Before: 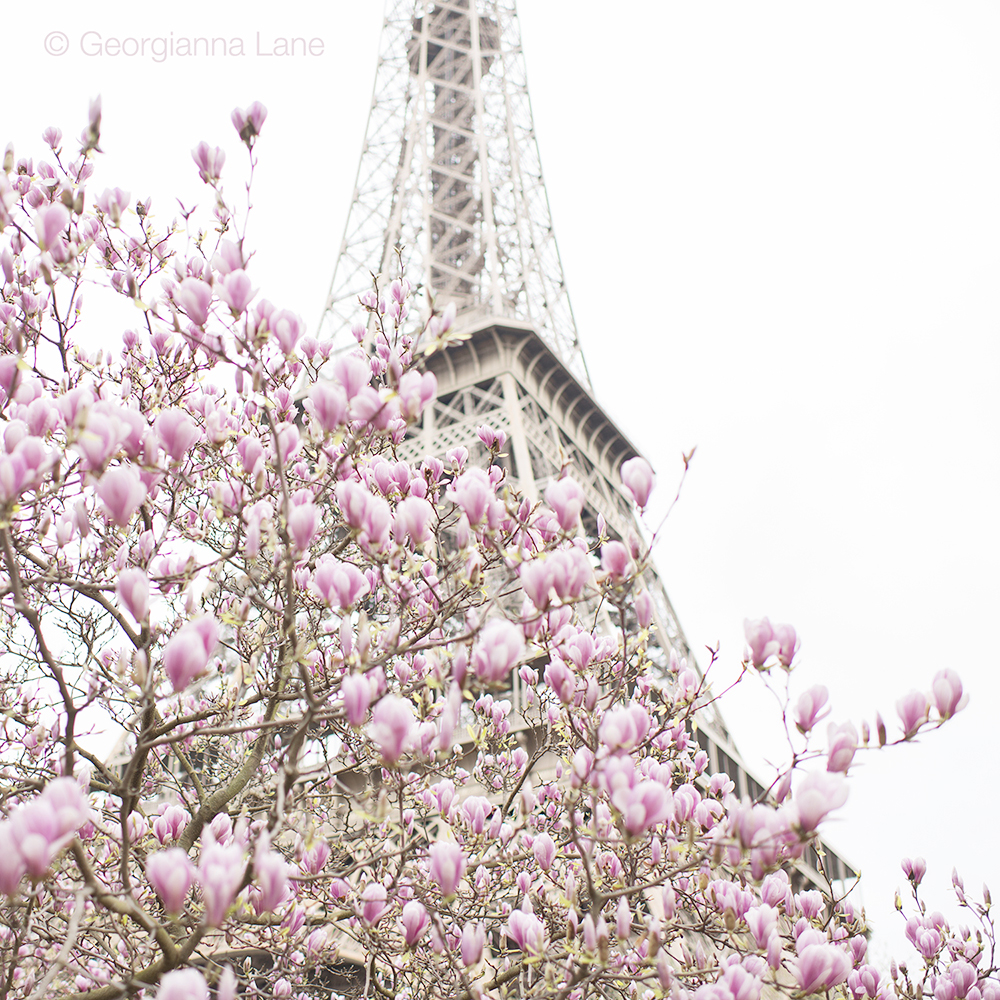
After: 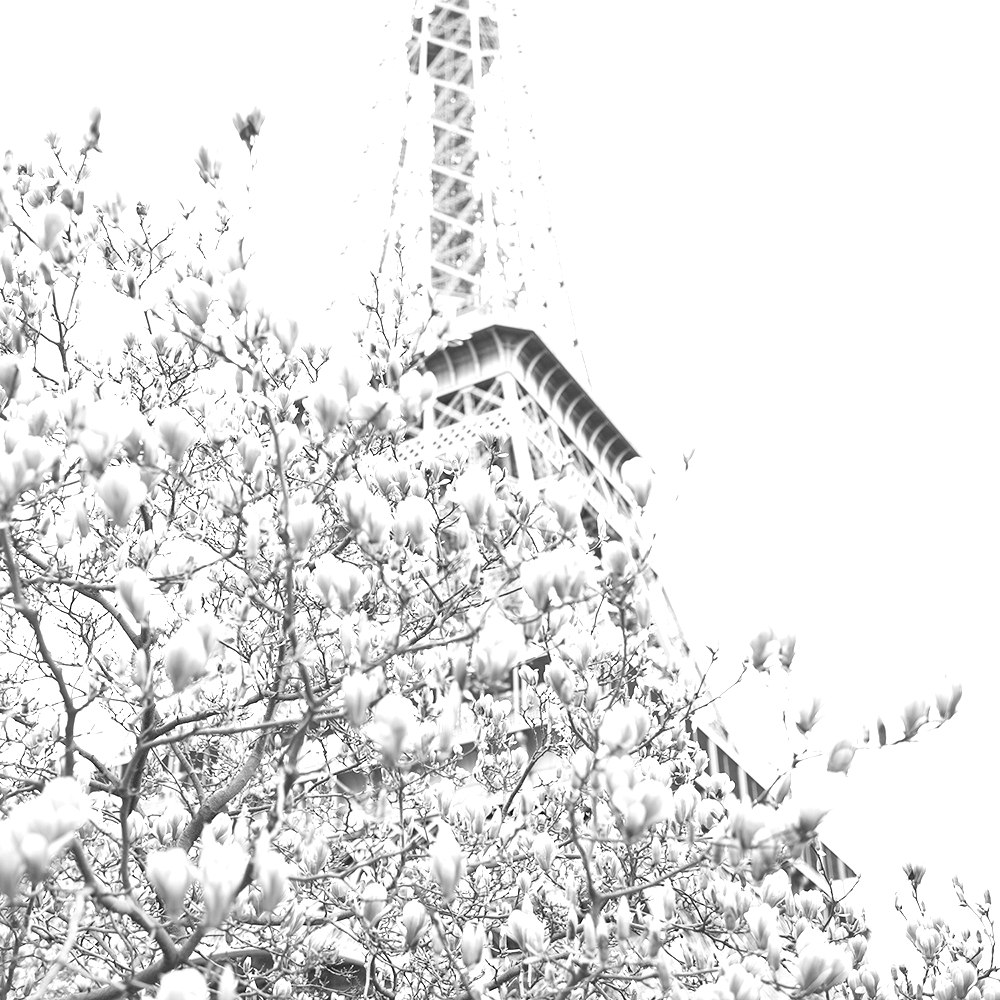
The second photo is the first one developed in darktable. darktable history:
exposure: exposure 0.6 EV, compensate highlight preservation false
monochrome: on, module defaults
shadows and highlights: shadows 20.55, highlights -20.99, soften with gaussian
tone equalizer: on, module defaults
